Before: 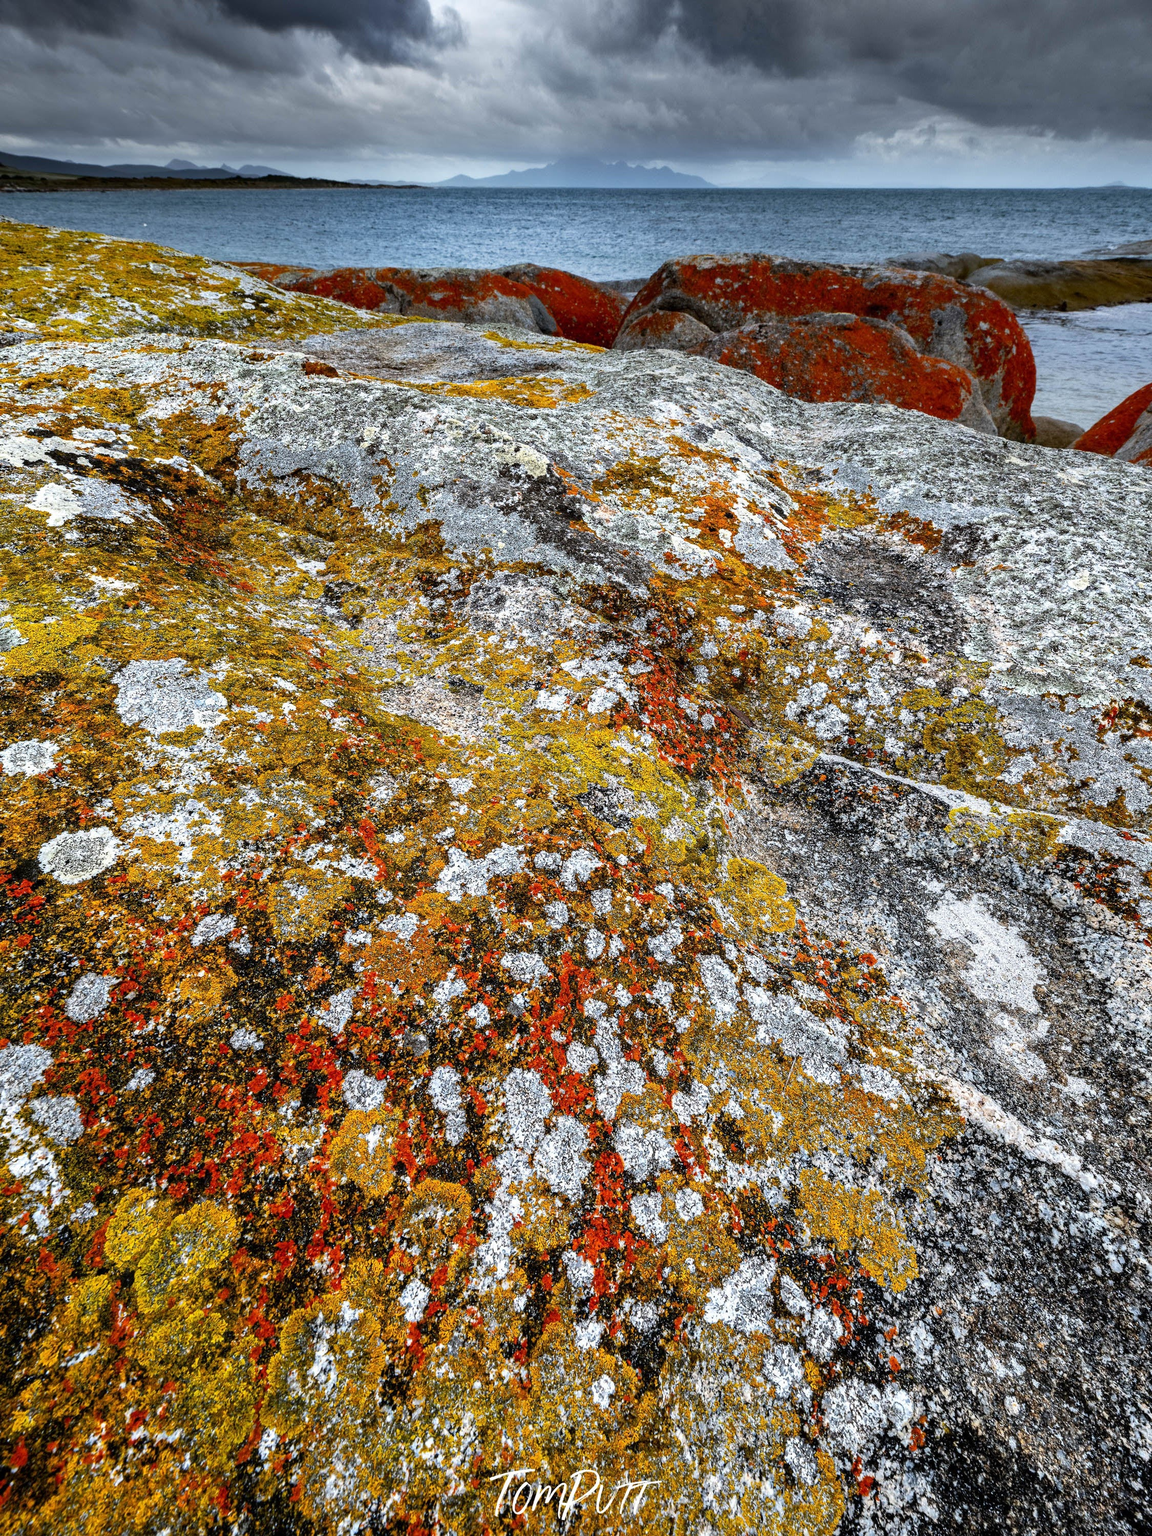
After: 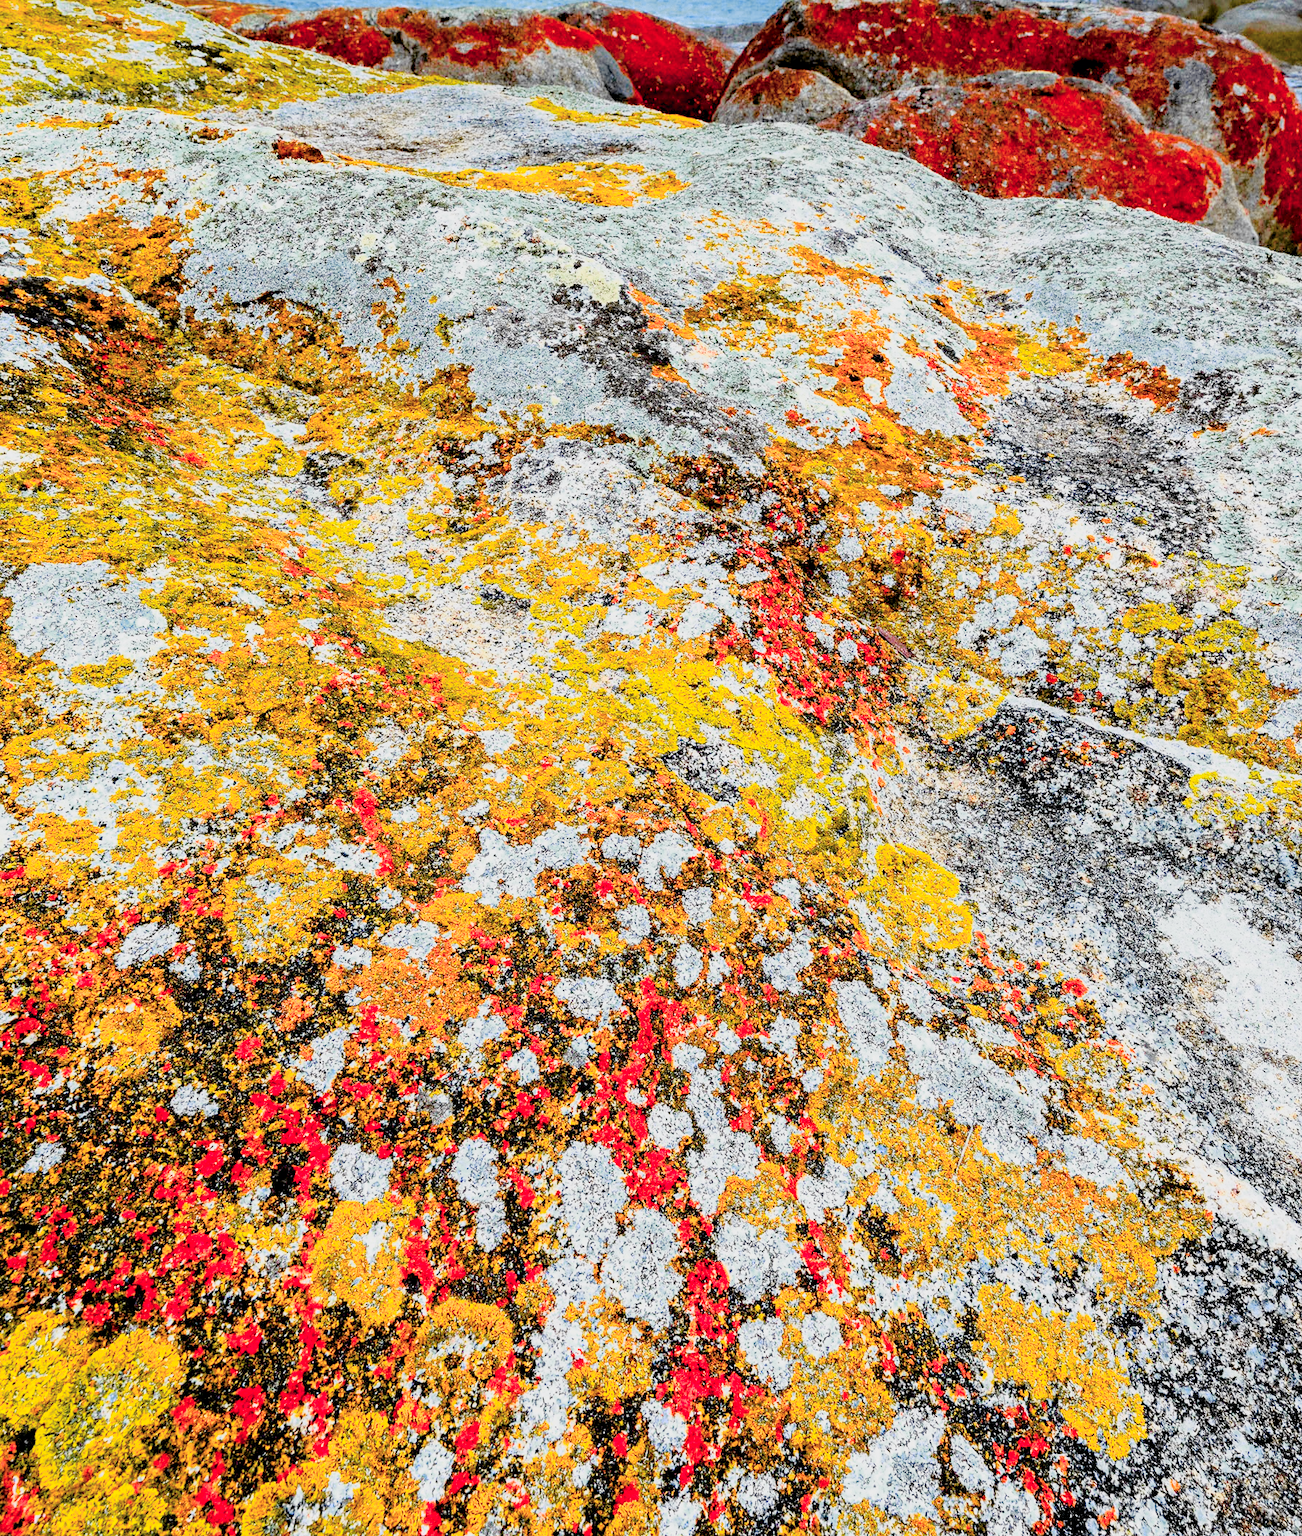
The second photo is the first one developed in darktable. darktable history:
exposure: black level correction 0, exposure 1.124 EV, compensate exposure bias true, compensate highlight preservation false
contrast brightness saturation: contrast 0.202, brightness 0.162, saturation 0.229
crop: left 9.535%, top 17.126%, right 10.639%, bottom 12.298%
color balance rgb: shadows lift › chroma 3.007%, shadows lift › hue 278.31°, global offset › luminance -0.892%, linear chroma grading › shadows -29.618%, linear chroma grading › global chroma 34.653%, perceptual saturation grading › global saturation 20%, perceptual saturation grading › highlights -25.186%, perceptual saturation grading › shadows 49.916%
filmic rgb: black relative exposure -8.81 EV, white relative exposure 4.99 EV, target black luminance 0%, hardness 3.79, latitude 66.66%, contrast 0.817, highlights saturation mix 10.2%, shadows ↔ highlights balance 20.67%
tone curve: curves: ch0 [(0, 0) (0.058, 0.037) (0.214, 0.183) (0.304, 0.288) (0.561, 0.554) (0.687, 0.677) (0.768, 0.768) (0.858, 0.861) (0.987, 0.945)]; ch1 [(0, 0) (0.172, 0.123) (0.312, 0.296) (0.432, 0.448) (0.471, 0.469) (0.502, 0.5) (0.521, 0.505) (0.565, 0.569) (0.663, 0.663) (0.703, 0.721) (0.857, 0.917) (1, 1)]; ch2 [(0, 0) (0.411, 0.424) (0.485, 0.497) (0.502, 0.5) (0.517, 0.511) (0.556, 0.551) (0.626, 0.594) (0.709, 0.661) (1, 1)], color space Lab, independent channels, preserve colors none
color zones: curves: ch0 [(0.25, 0.5) (0.636, 0.25) (0.75, 0.5)]
